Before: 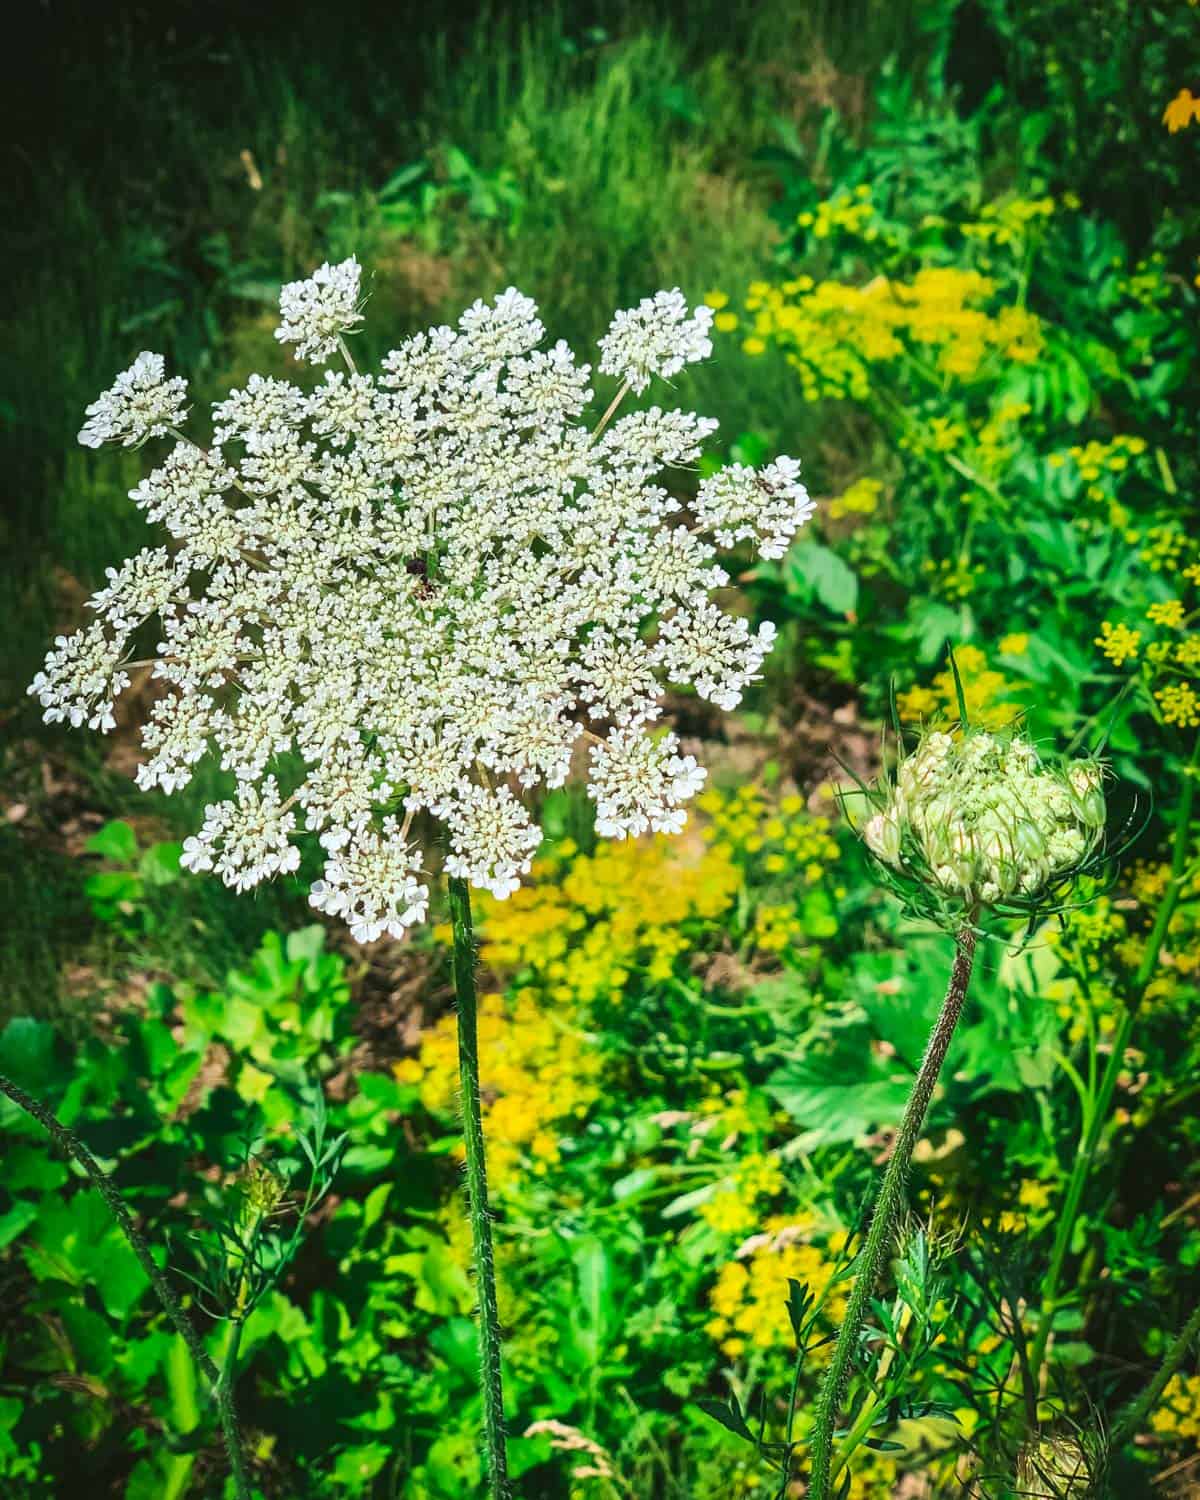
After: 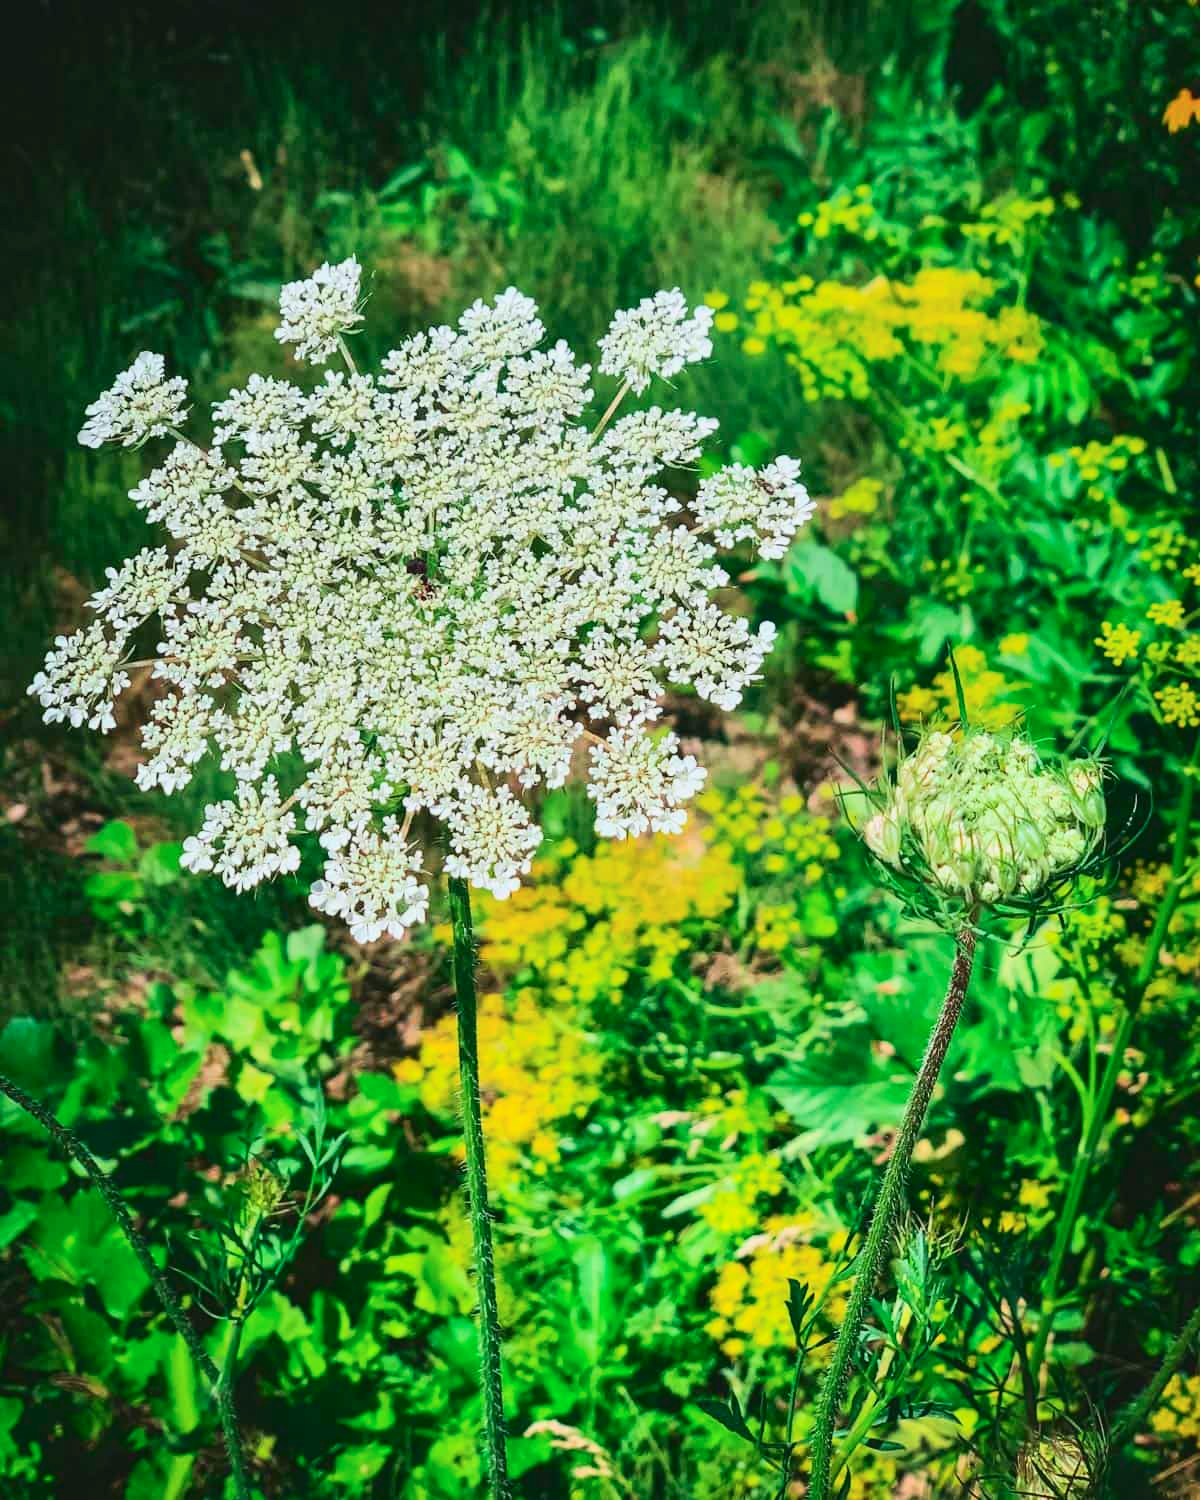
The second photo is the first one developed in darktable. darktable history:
tone curve: curves: ch0 [(0, 0.025) (0.15, 0.143) (0.452, 0.486) (0.751, 0.788) (1, 0.961)]; ch1 [(0, 0) (0.43, 0.408) (0.476, 0.469) (0.497, 0.494) (0.546, 0.571) (0.566, 0.607) (0.62, 0.657) (1, 1)]; ch2 [(0, 0) (0.386, 0.397) (0.505, 0.498) (0.547, 0.546) (0.579, 0.58) (1, 1)], color space Lab, independent channels, preserve colors none
tone equalizer: -8 EV 0.053 EV, edges refinement/feathering 500, mask exposure compensation -1.57 EV, preserve details no
